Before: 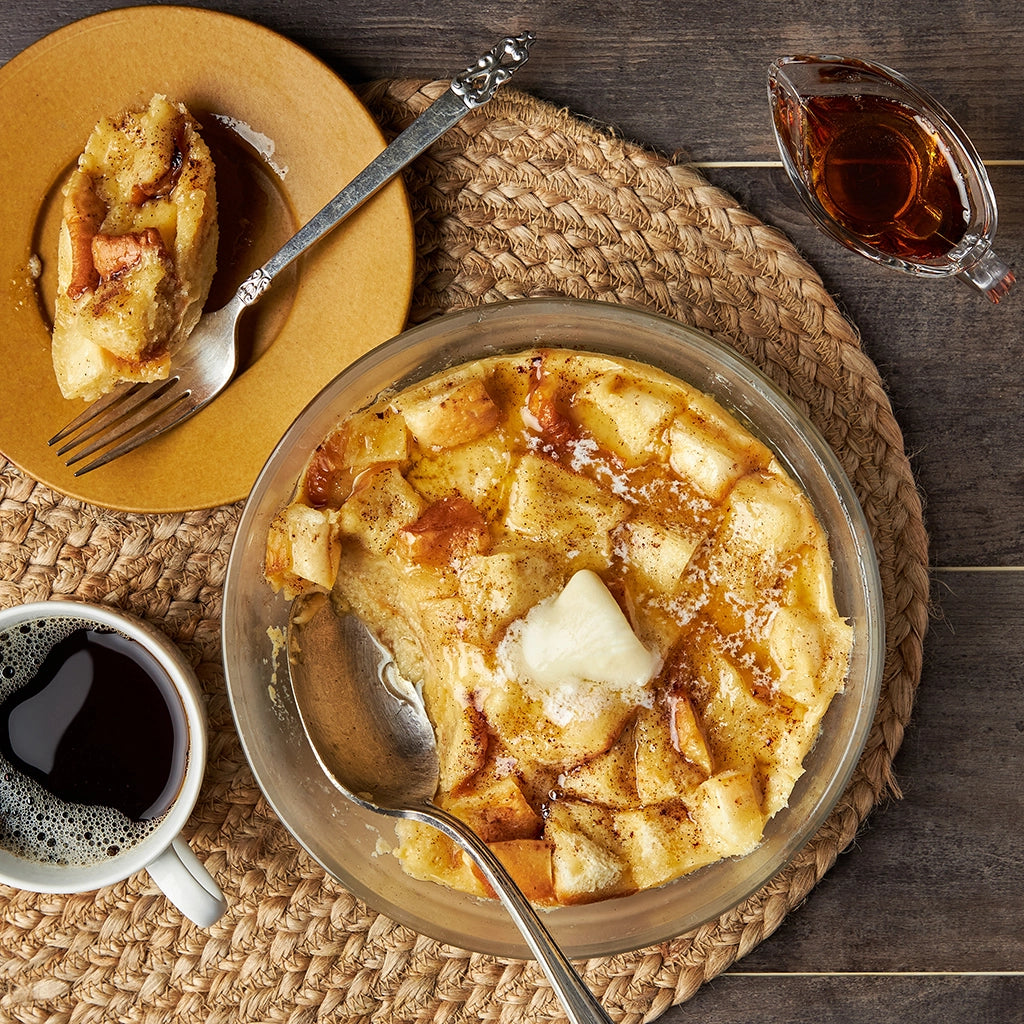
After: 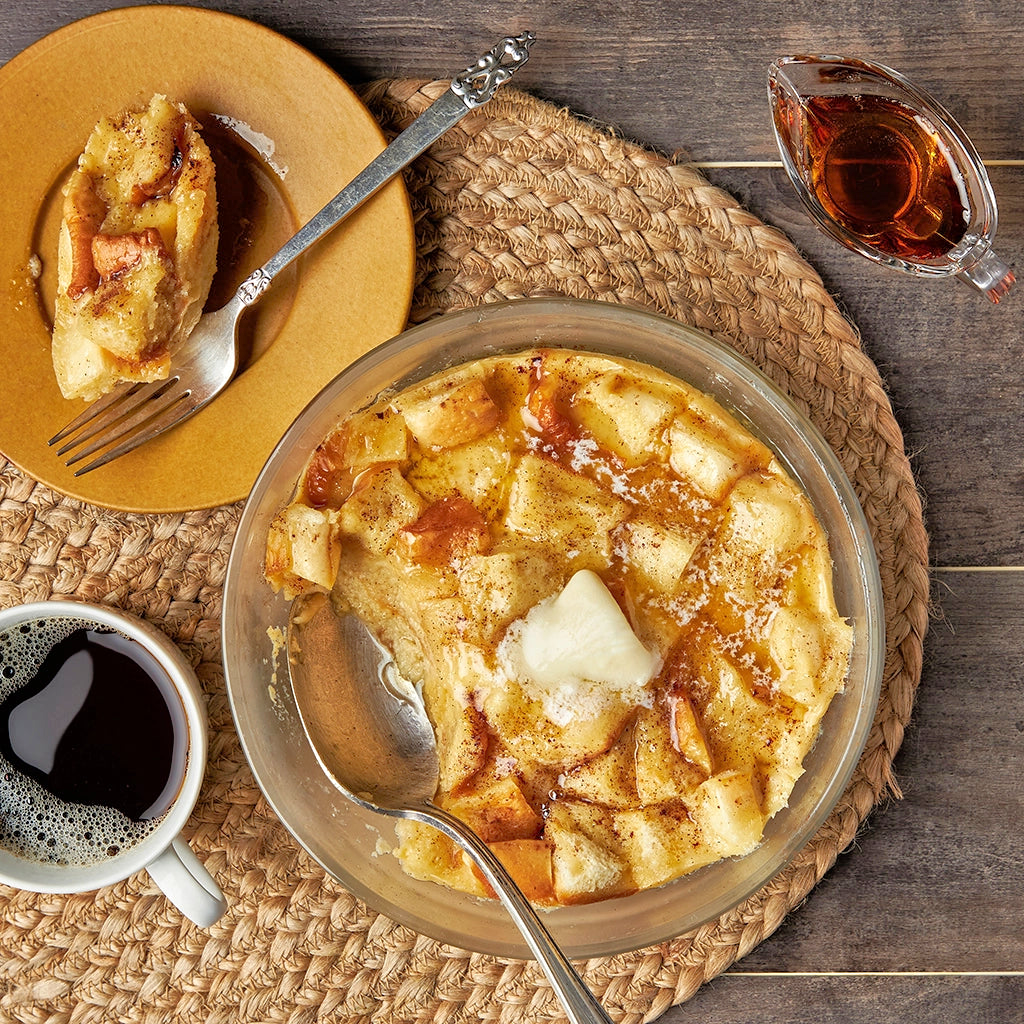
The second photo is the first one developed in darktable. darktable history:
tone equalizer: -7 EV 0.141 EV, -6 EV 0.638 EV, -5 EV 1.18 EV, -4 EV 1.3 EV, -3 EV 1.12 EV, -2 EV 0.6 EV, -1 EV 0.156 EV
